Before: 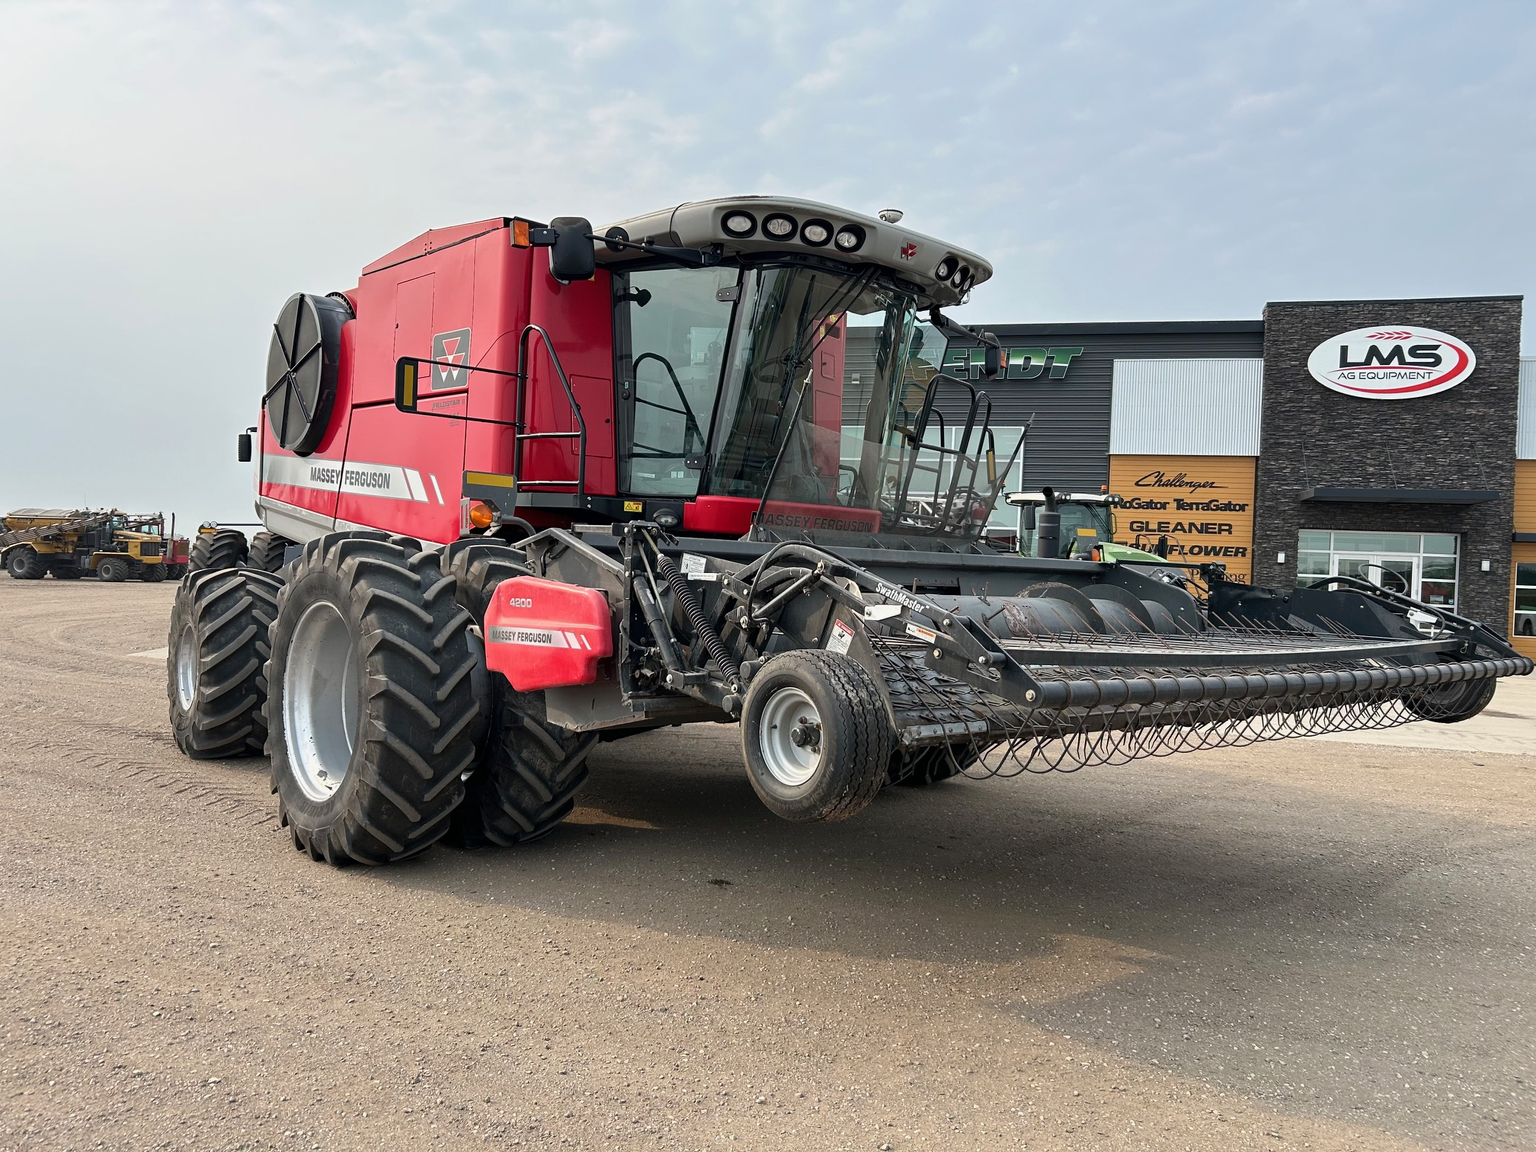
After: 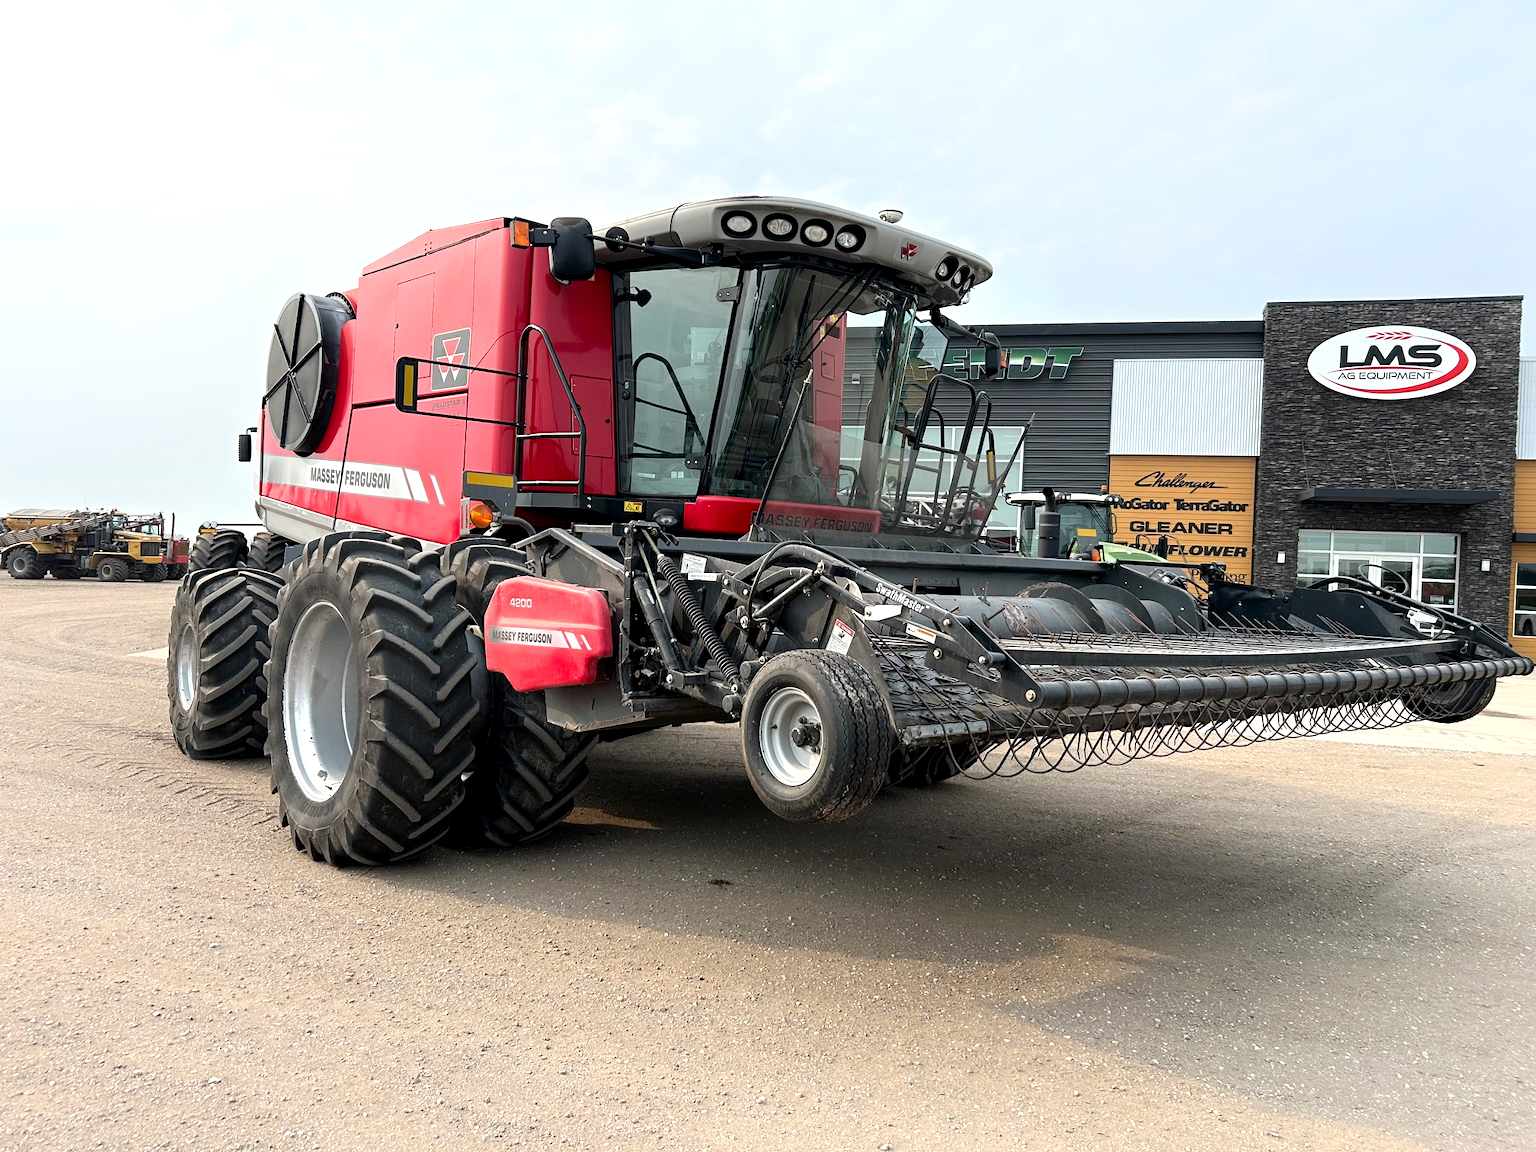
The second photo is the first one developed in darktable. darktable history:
shadows and highlights: shadows -24.26, highlights 49.94, soften with gaussian
tone equalizer: -8 EV -0.377 EV, -7 EV -0.387 EV, -6 EV -0.295 EV, -5 EV -0.189 EV, -3 EV 0.21 EV, -2 EV 0.323 EV, -1 EV 0.402 EV, +0 EV 0.436 EV
